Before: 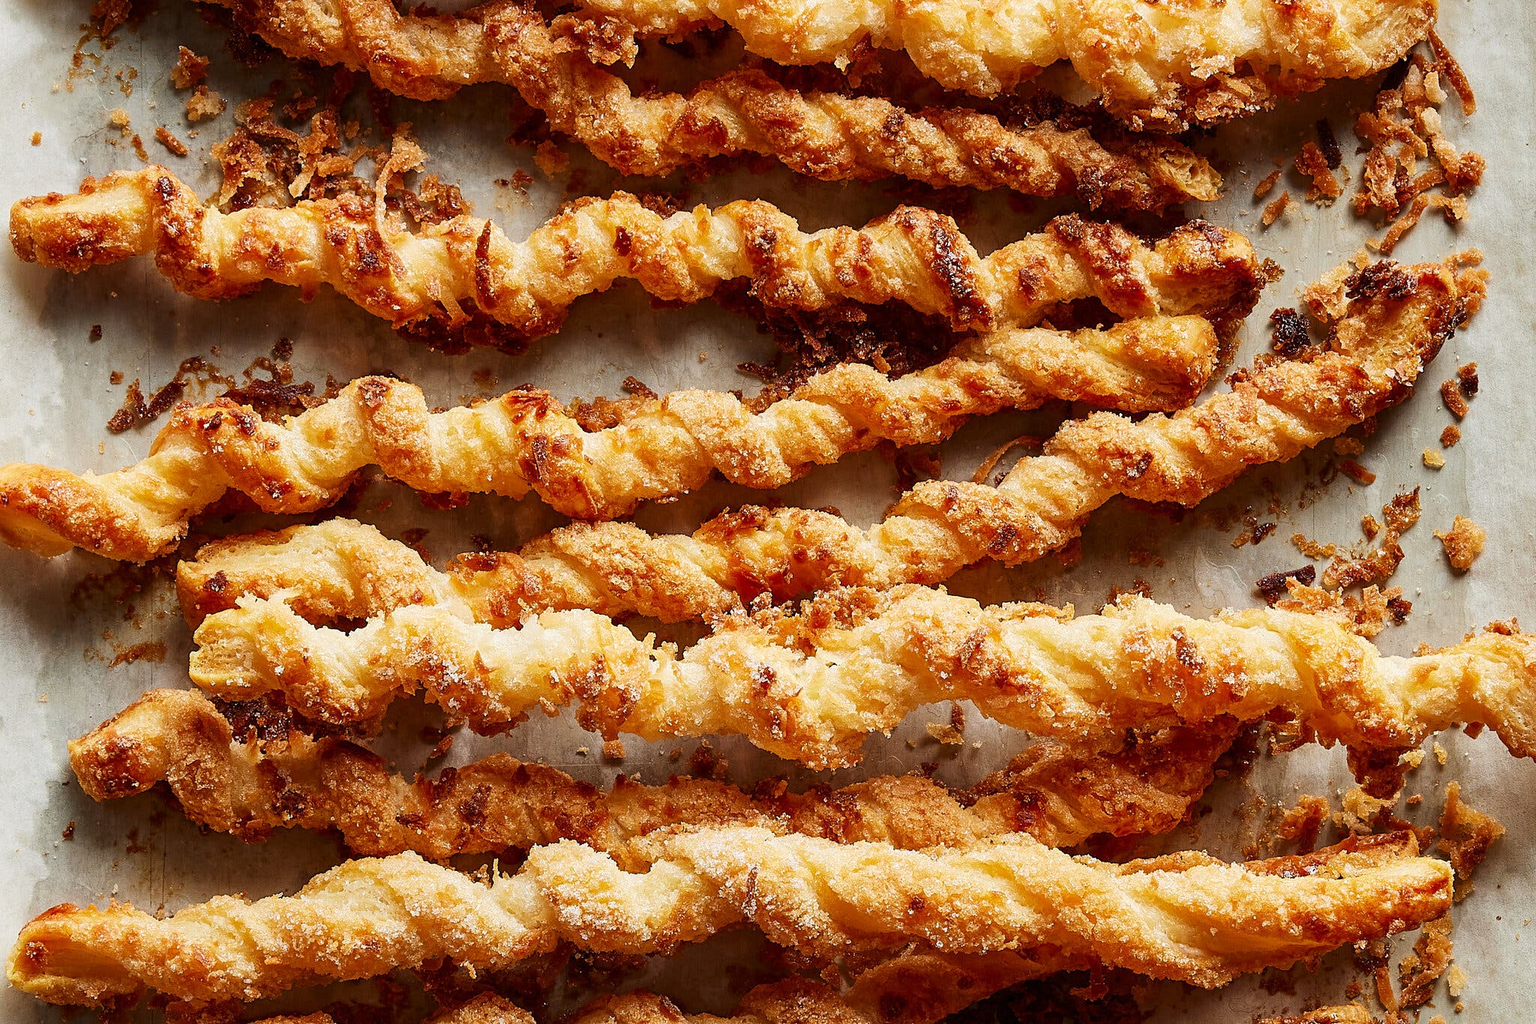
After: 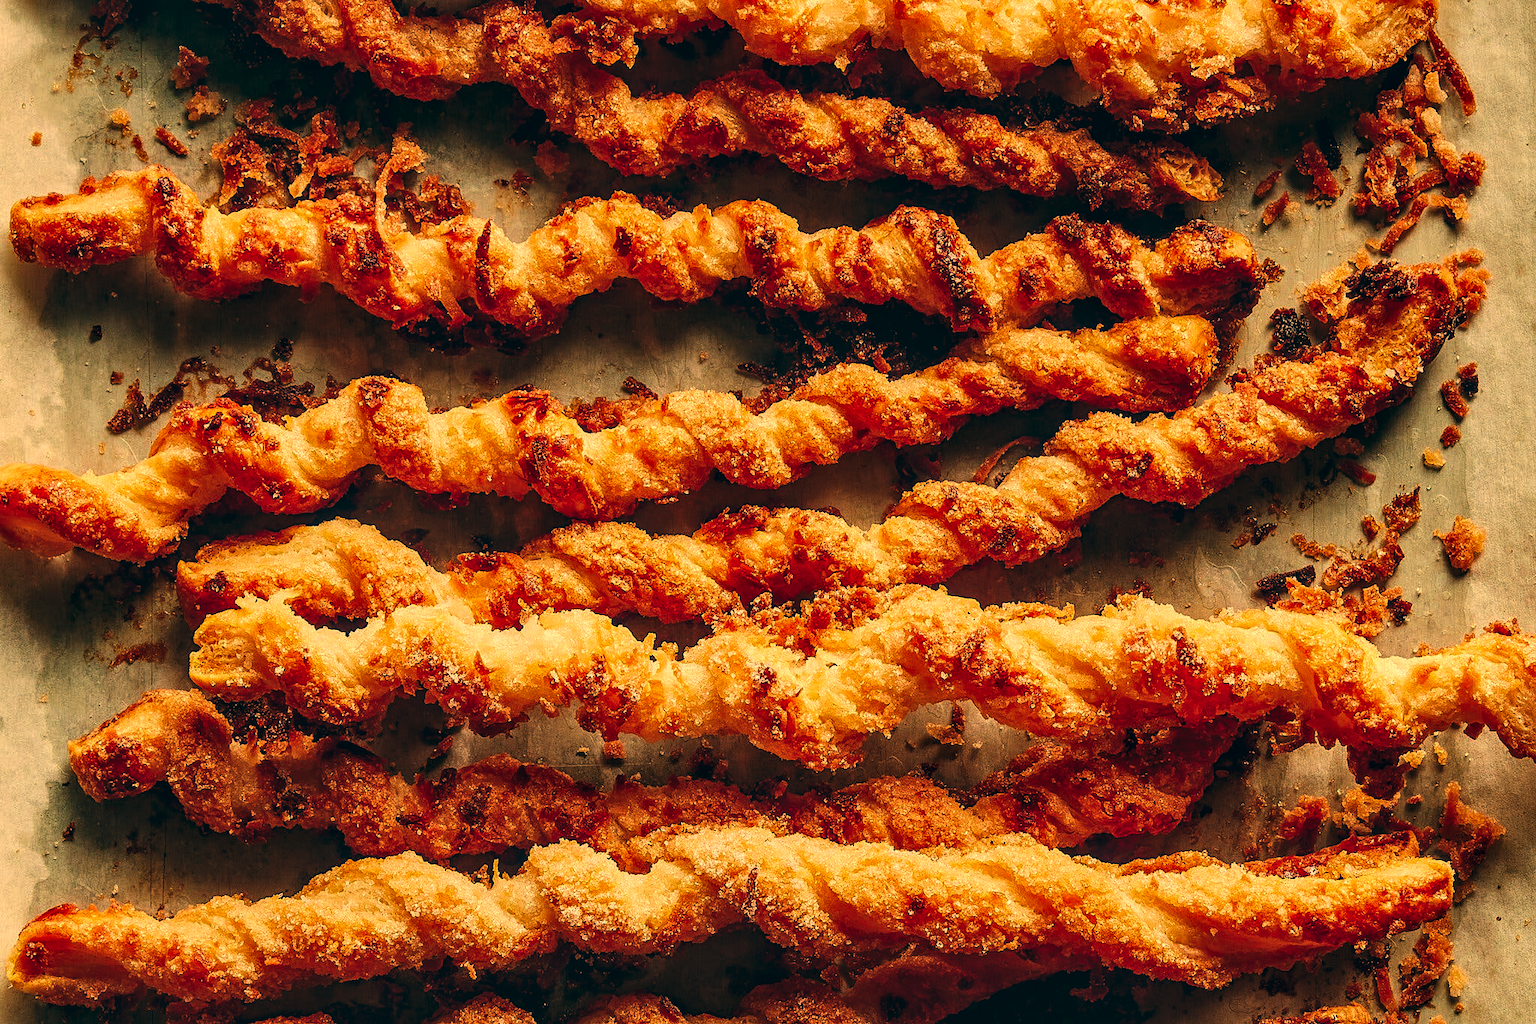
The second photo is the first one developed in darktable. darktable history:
color zones: curves: ch0 [(0, 0.613) (0.01, 0.613) (0.245, 0.448) (0.498, 0.529) (0.642, 0.665) (0.879, 0.777) (0.99, 0.613)]; ch1 [(0, 0) (0.143, 0) (0.286, 0) (0.429, 0) (0.571, 0) (0.714, 0) (0.857, 0)], mix -121.96%
white balance: red 1.08, blue 0.791
local contrast: detail 130%
color balance: lift [1.016, 0.983, 1, 1.017], gamma [0.78, 1.018, 1.043, 0.957], gain [0.786, 1.063, 0.937, 1.017], input saturation 118.26%, contrast 13.43%, contrast fulcrum 21.62%, output saturation 82.76%
